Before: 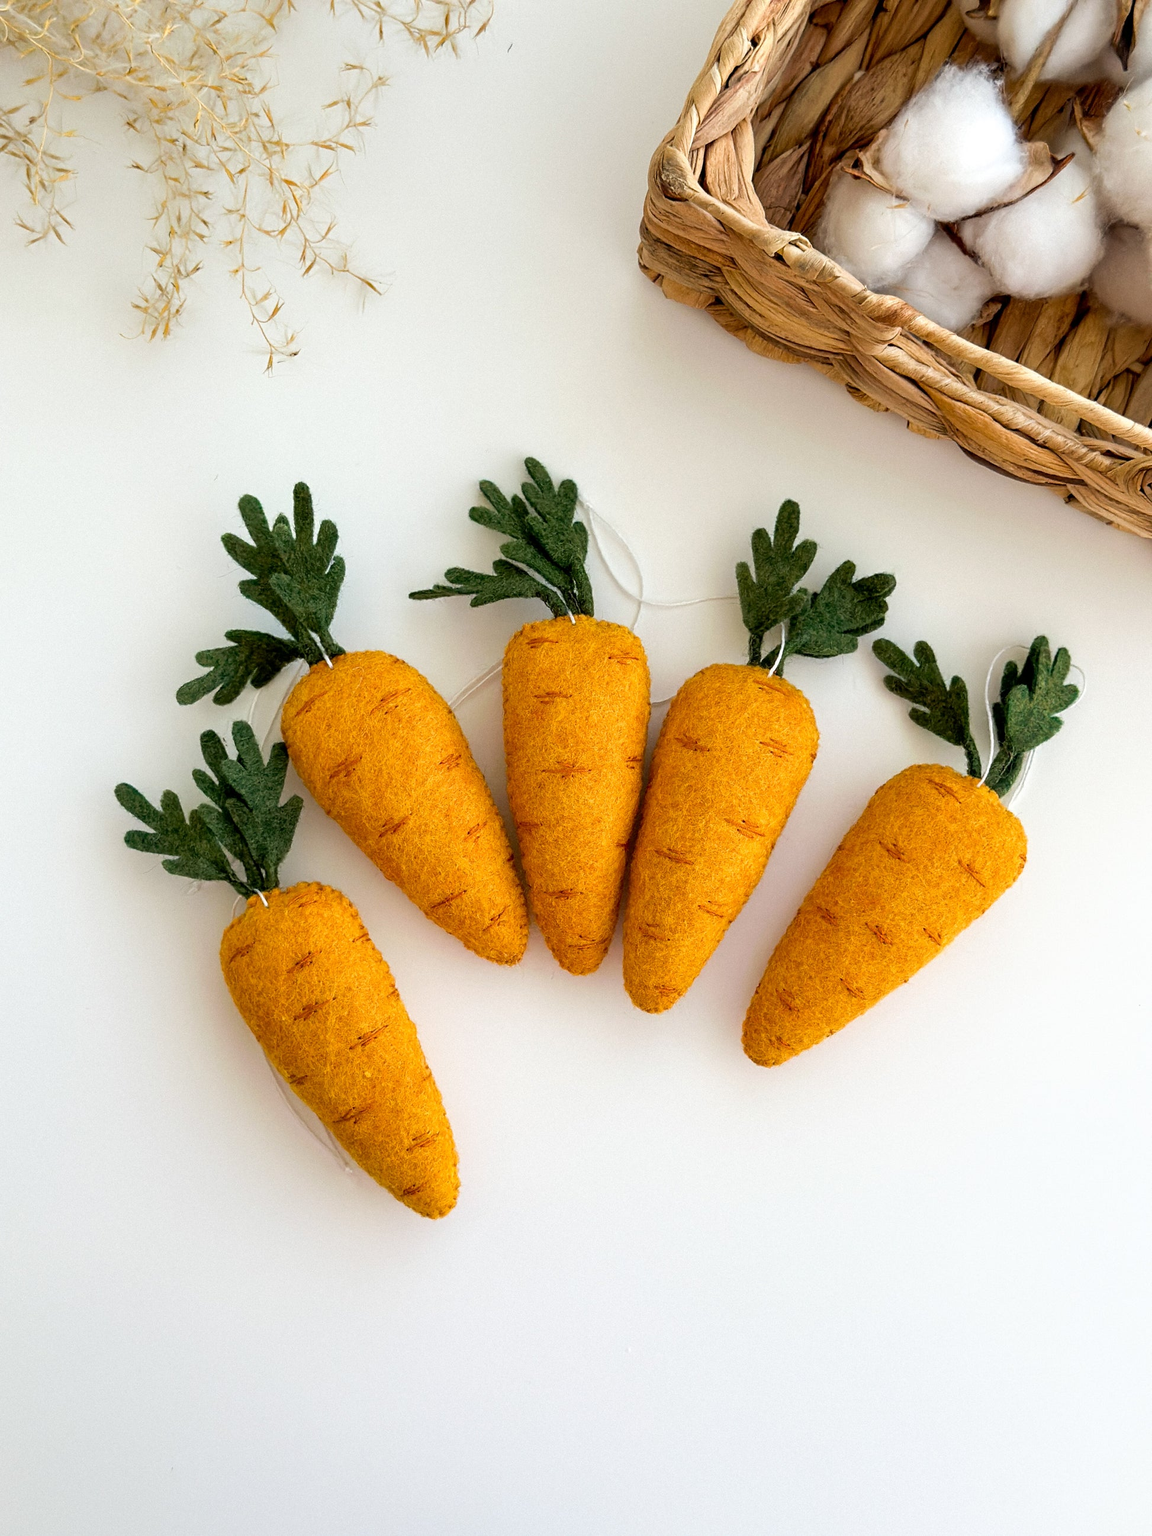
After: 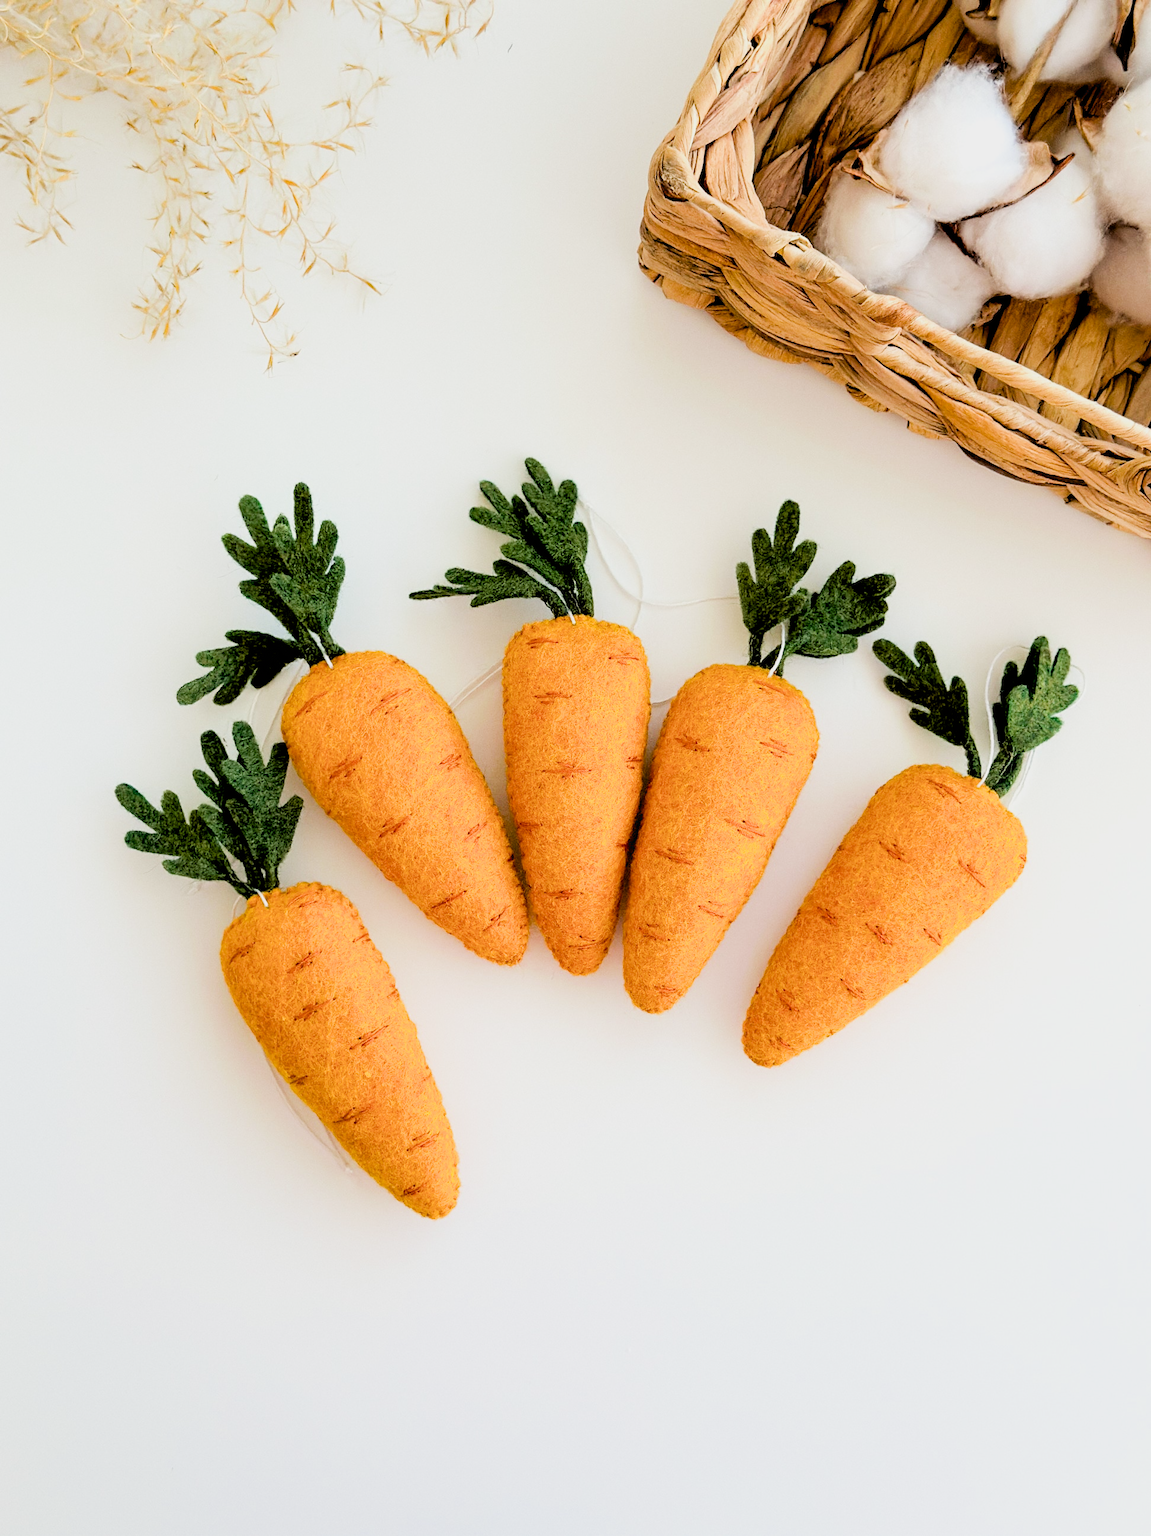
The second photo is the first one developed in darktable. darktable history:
exposure: black level correction 0.008, exposure 0.979 EV, compensate highlight preservation false
filmic rgb: black relative exposure -4.14 EV, white relative exposure 5.1 EV, hardness 2.11, contrast 1.165
